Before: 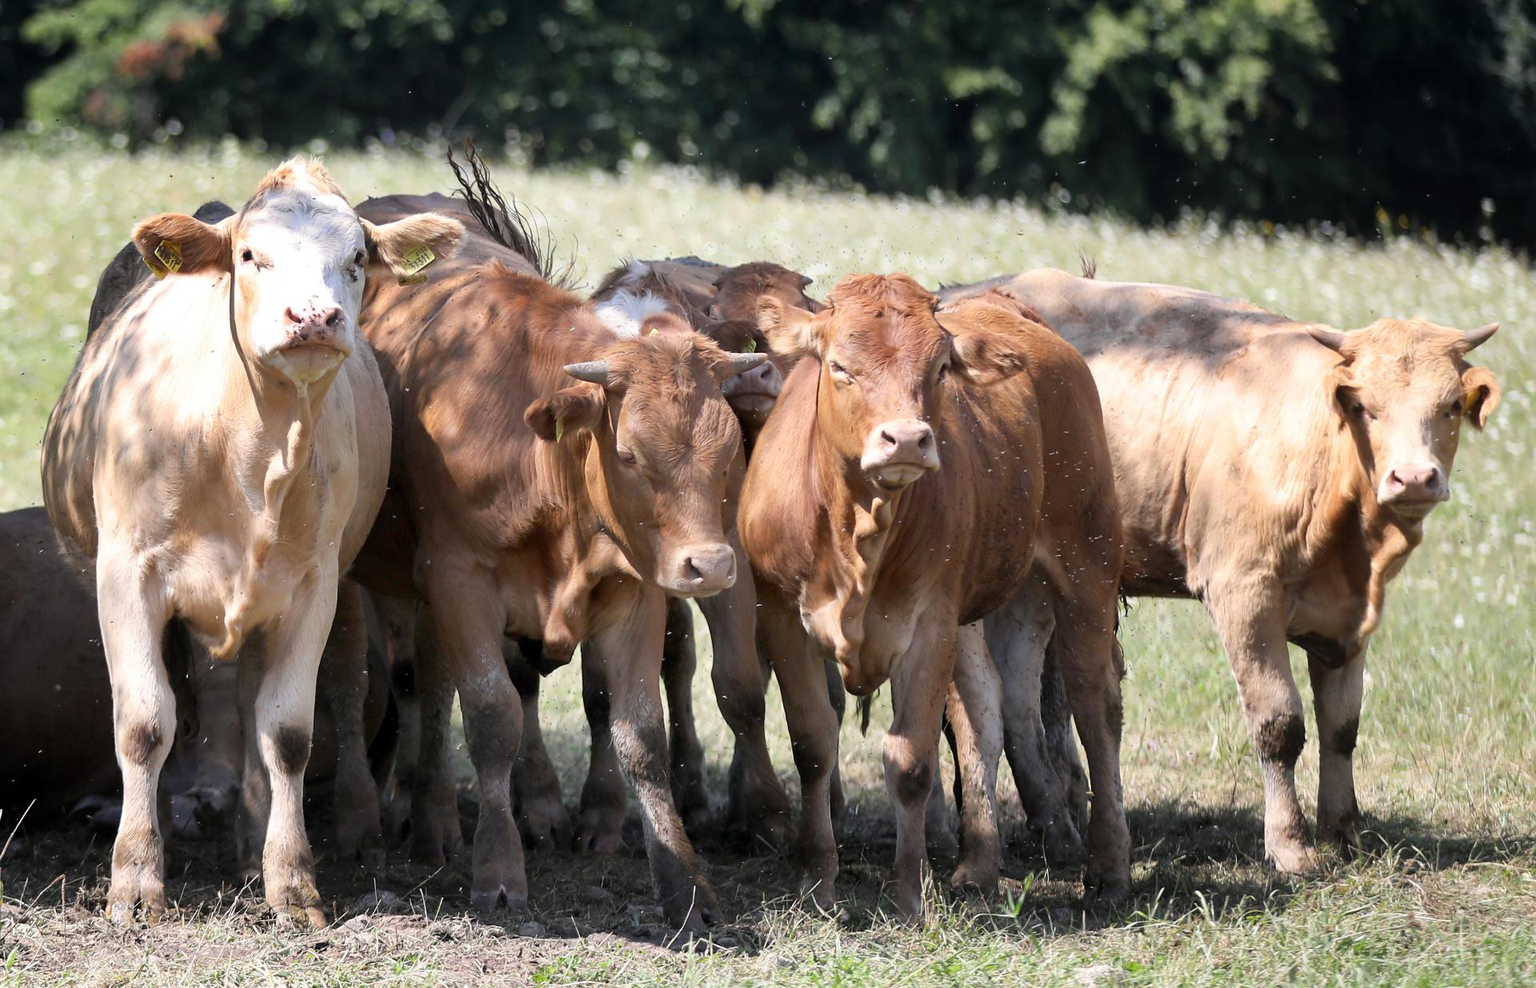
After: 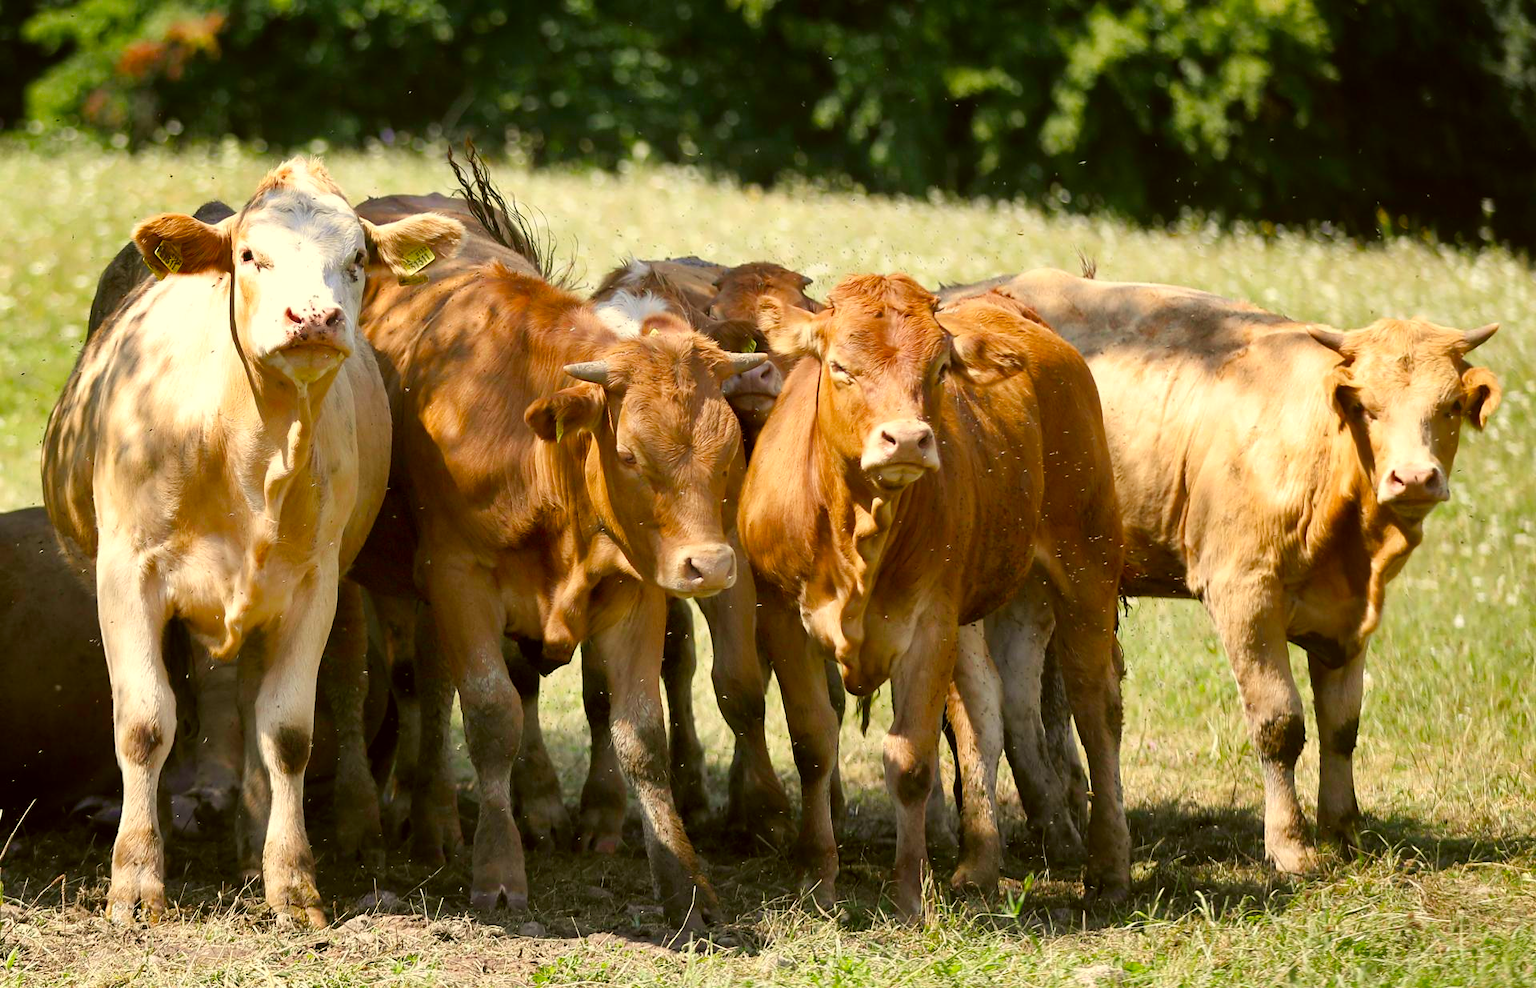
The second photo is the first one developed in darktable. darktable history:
color balance rgb: shadows lift › hue 87.59°, highlights gain › chroma 3.078%, highlights gain › hue 78.16°, linear chroma grading › global chroma 15.214%, perceptual saturation grading › global saturation 27.506%, perceptual saturation grading › highlights -28.199%, perceptual saturation grading › mid-tones 15.336%, perceptual saturation grading › shadows 34.13%, global vibrance 20%
shadows and highlights: shadows 13.68, white point adjustment 1.12, soften with gaussian
color correction: highlights a* -1.48, highlights b* 10.25, shadows a* 0.319, shadows b* 19.63
